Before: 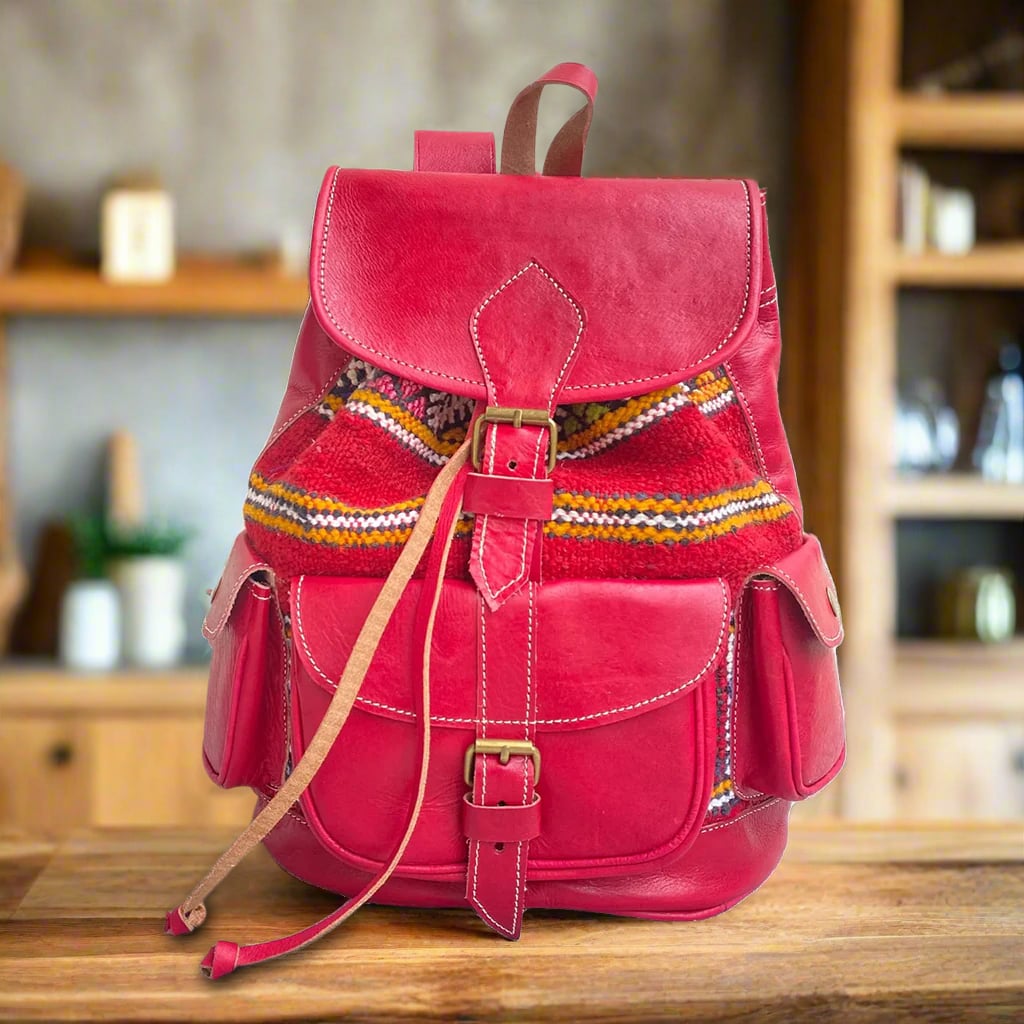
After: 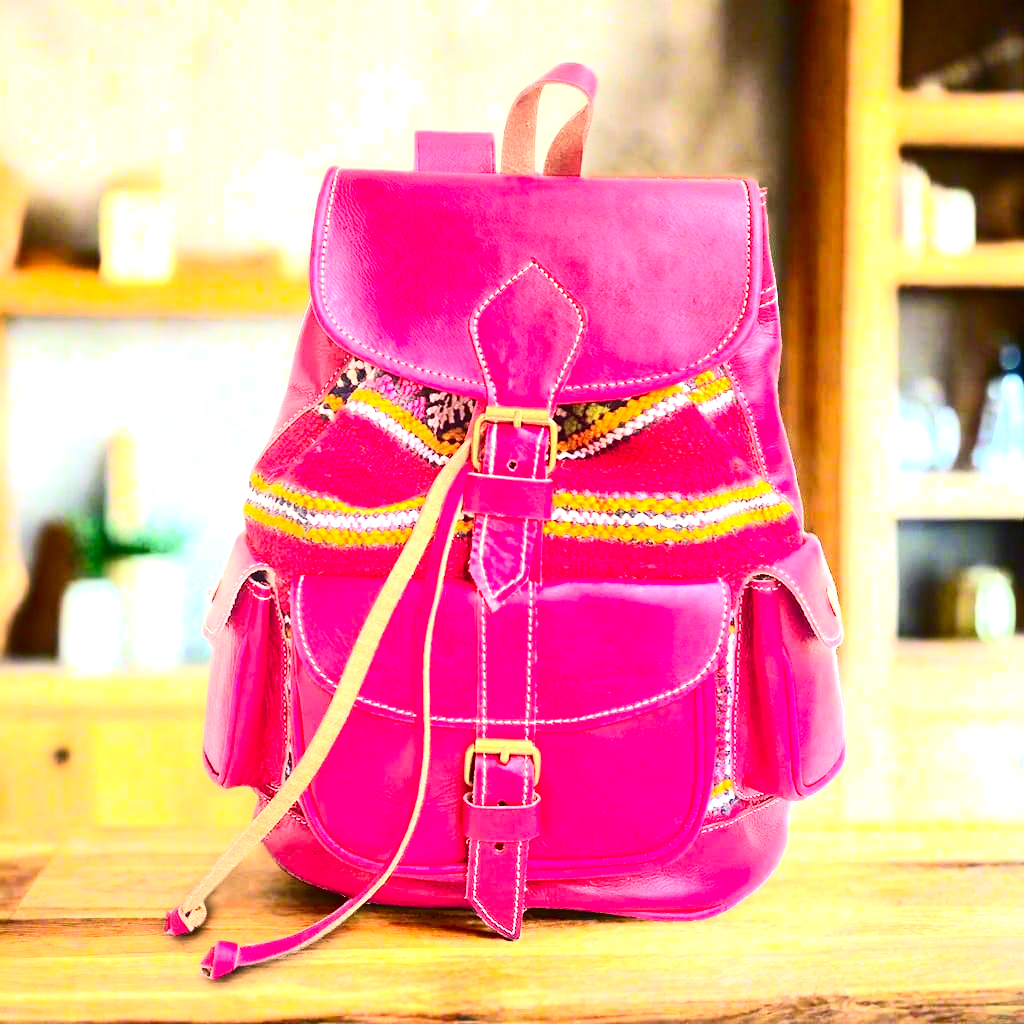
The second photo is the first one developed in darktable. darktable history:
exposure: black level correction 0, exposure 1.675 EV, compensate exposure bias true, compensate highlight preservation false
contrast brightness saturation: contrast 0.4, brightness 0.05, saturation 0.25
